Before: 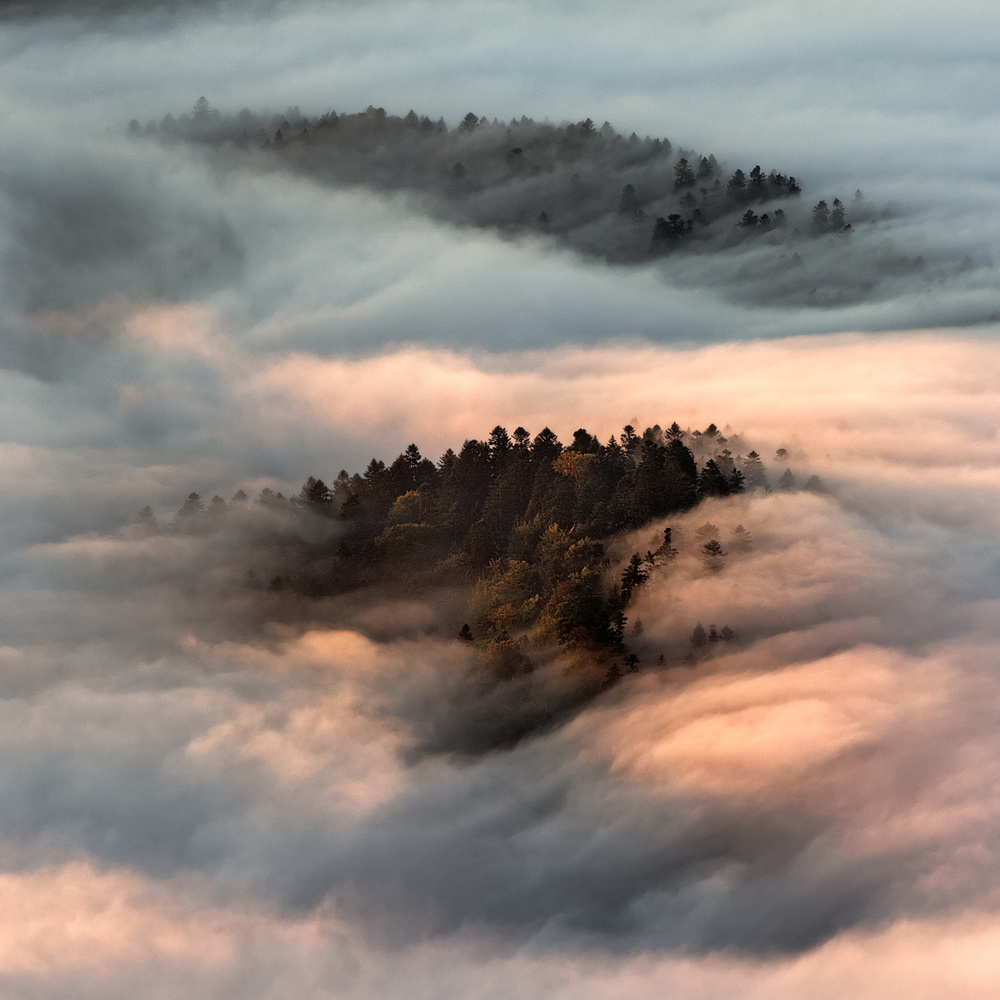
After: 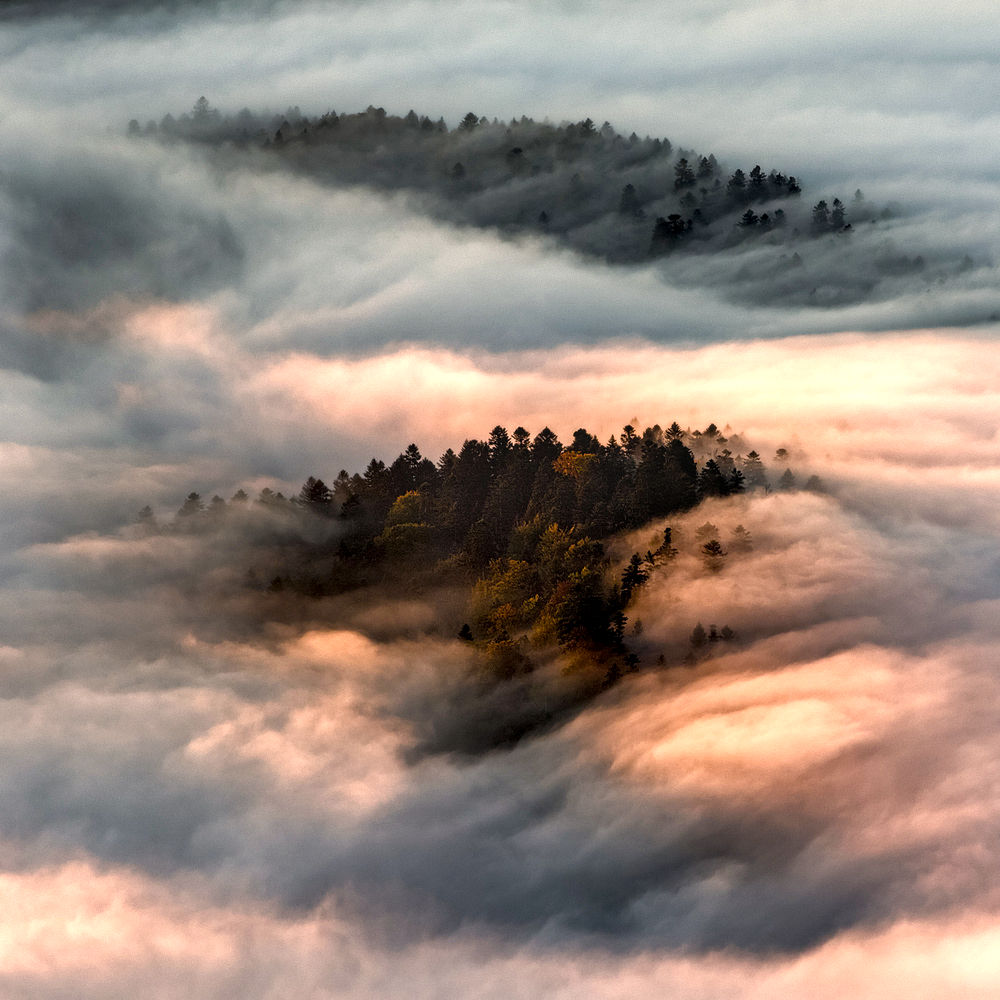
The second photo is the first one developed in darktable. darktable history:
local contrast: detail 130%
color balance rgb: shadows lift › chroma 1%, shadows lift › hue 217.2°, power › hue 310.8°, highlights gain › chroma 2%, highlights gain › hue 44.4°, global offset › luminance 0.25%, global offset › hue 171.6°, perceptual saturation grading › global saturation 14.09%, perceptual saturation grading › highlights -30%, perceptual saturation grading › shadows 50.67%, global vibrance 25%, contrast 20%
